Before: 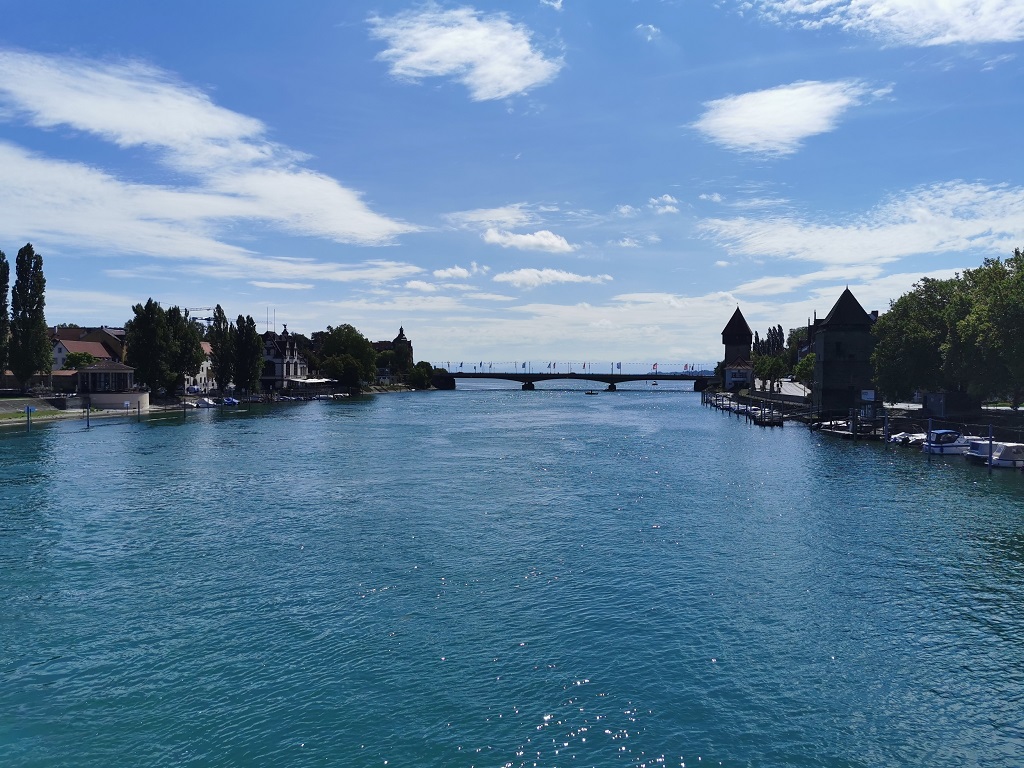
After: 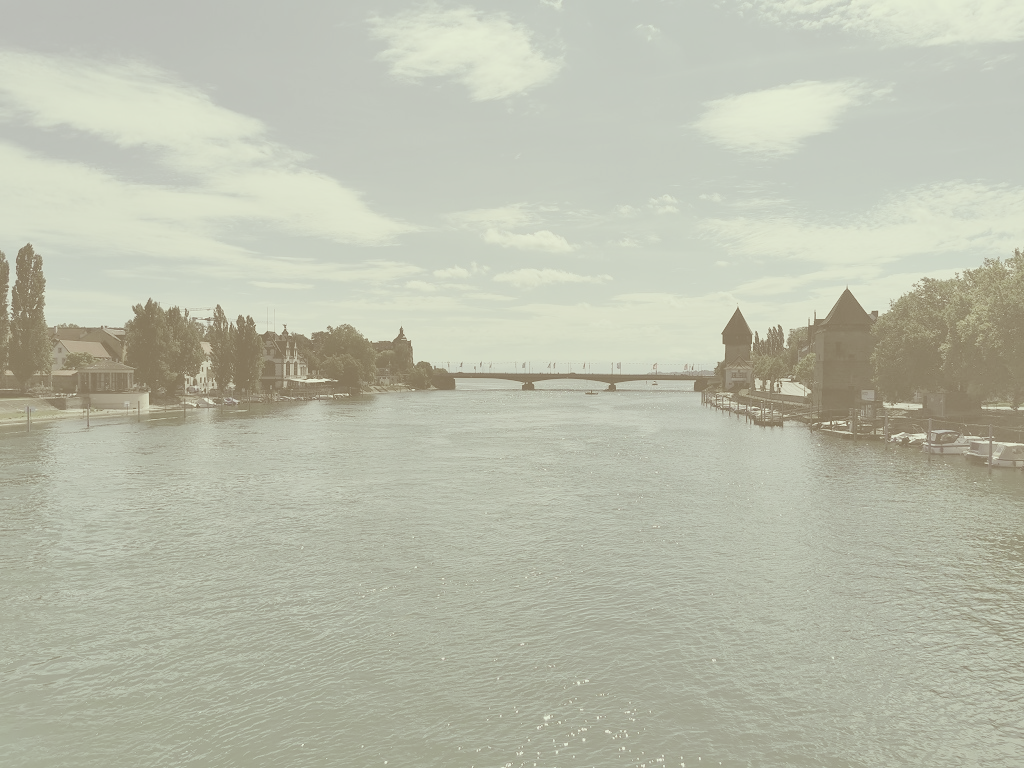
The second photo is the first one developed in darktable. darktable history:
color correction: highlights a* -5.94, highlights b* 9.48, shadows a* 10.12, shadows b* 23.94
contrast brightness saturation: contrast -0.32, brightness 0.75, saturation -0.78
